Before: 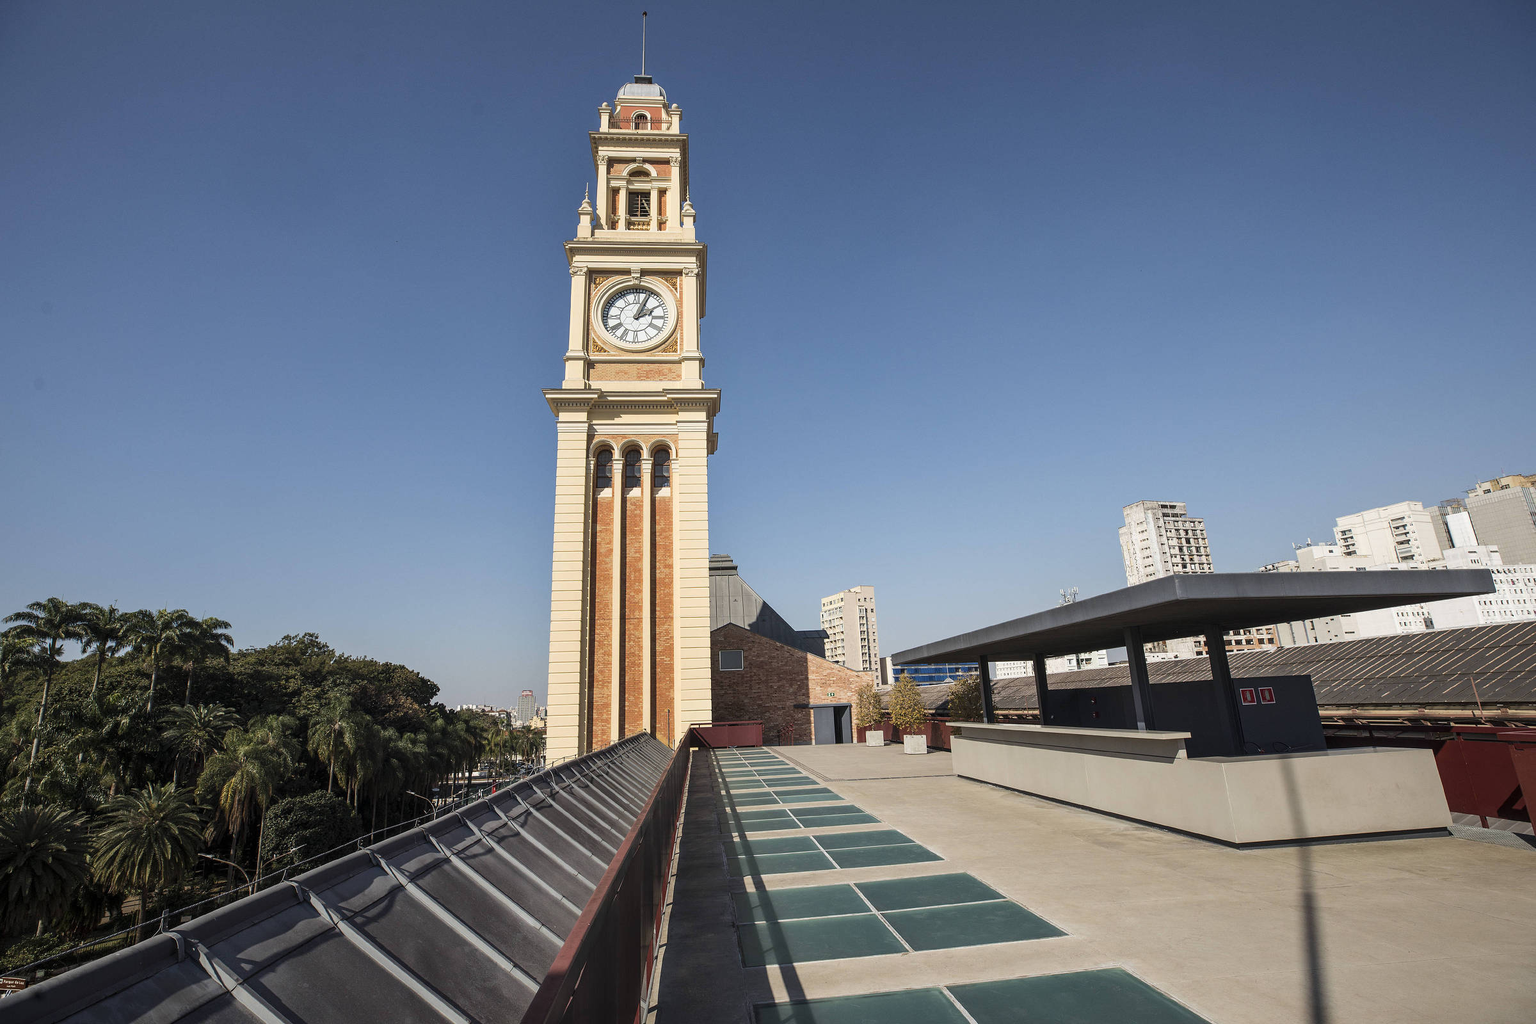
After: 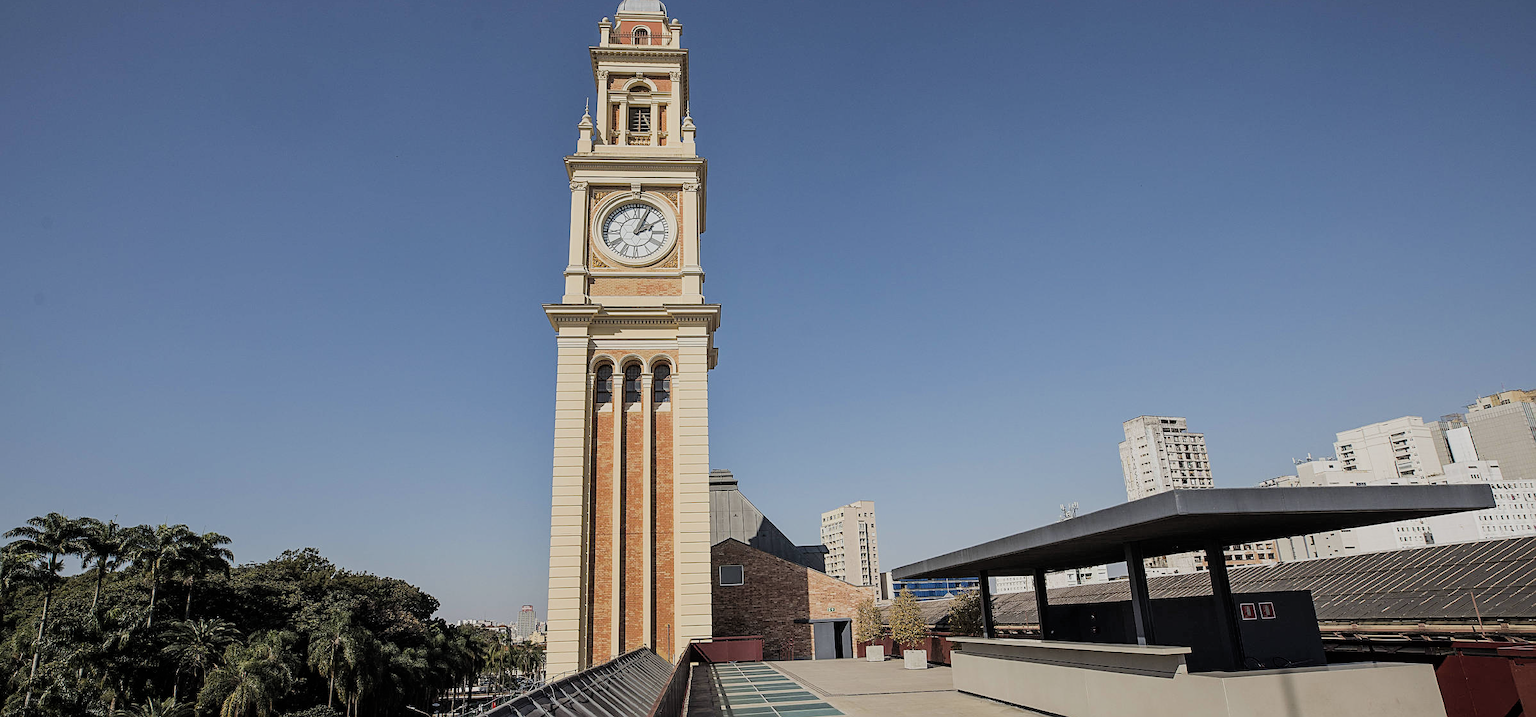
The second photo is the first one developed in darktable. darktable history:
sharpen: on, module defaults
crop and rotate: top 8.425%, bottom 21.463%
filmic rgb: black relative exposure -7.74 EV, white relative exposure 4.35 EV, hardness 3.75, latitude 39.07%, contrast 0.969, highlights saturation mix 9.77%, shadows ↔ highlights balance 4.33%, add noise in highlights 0.002, preserve chrominance max RGB, color science v3 (2019), use custom middle-gray values true, iterations of high-quality reconstruction 0, contrast in highlights soft
